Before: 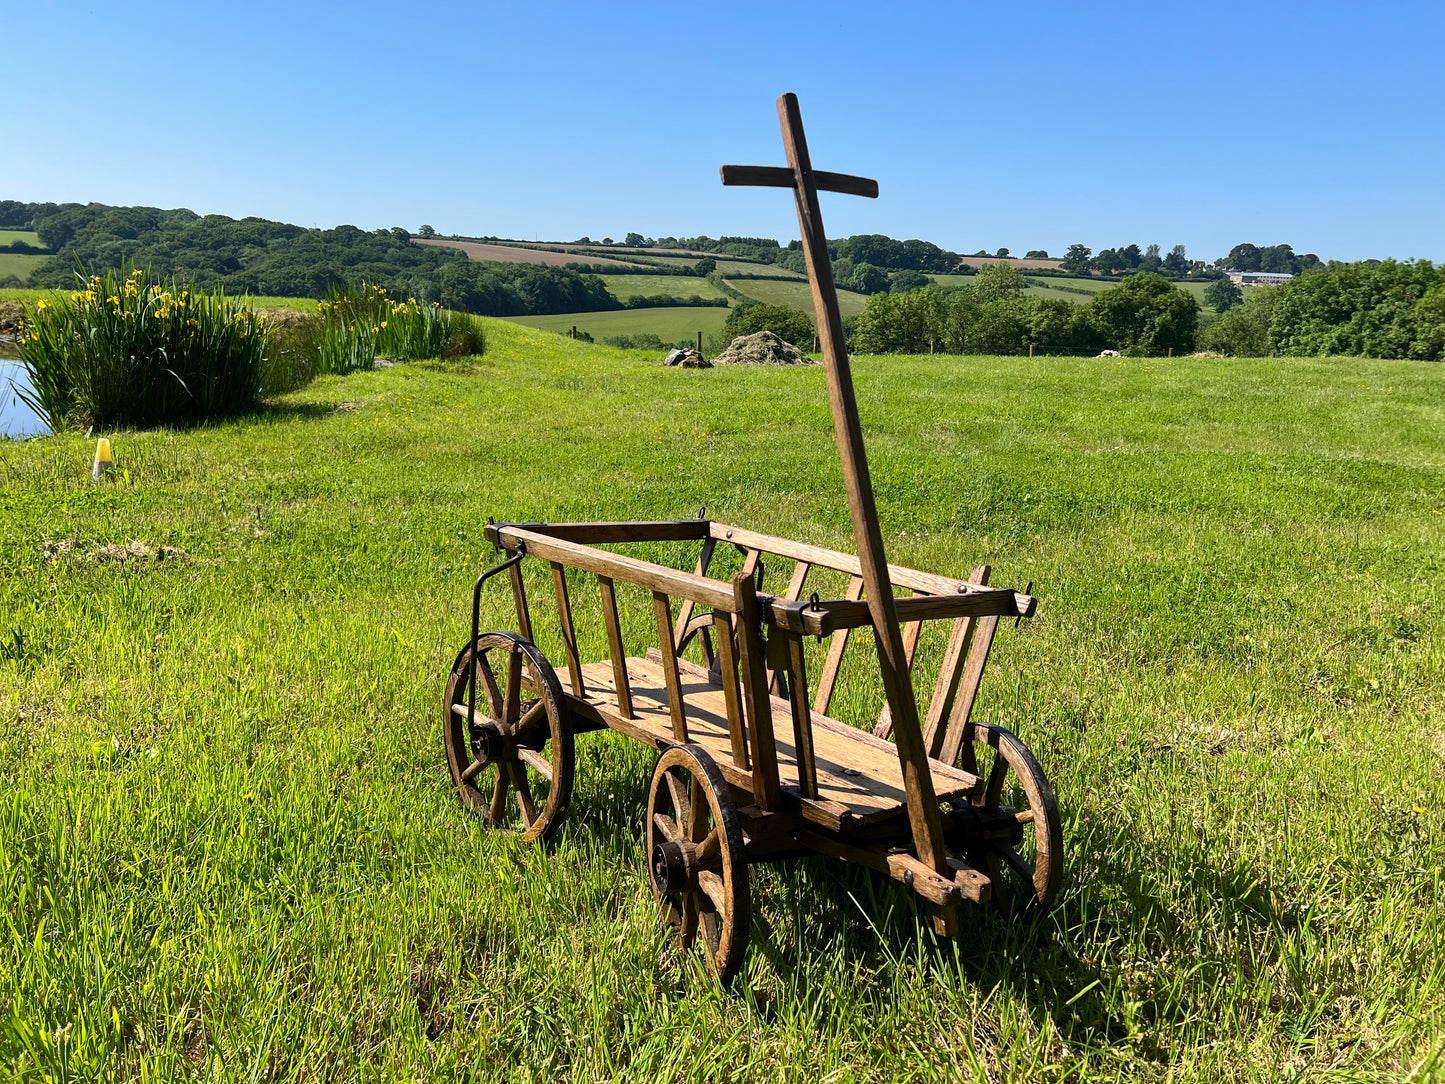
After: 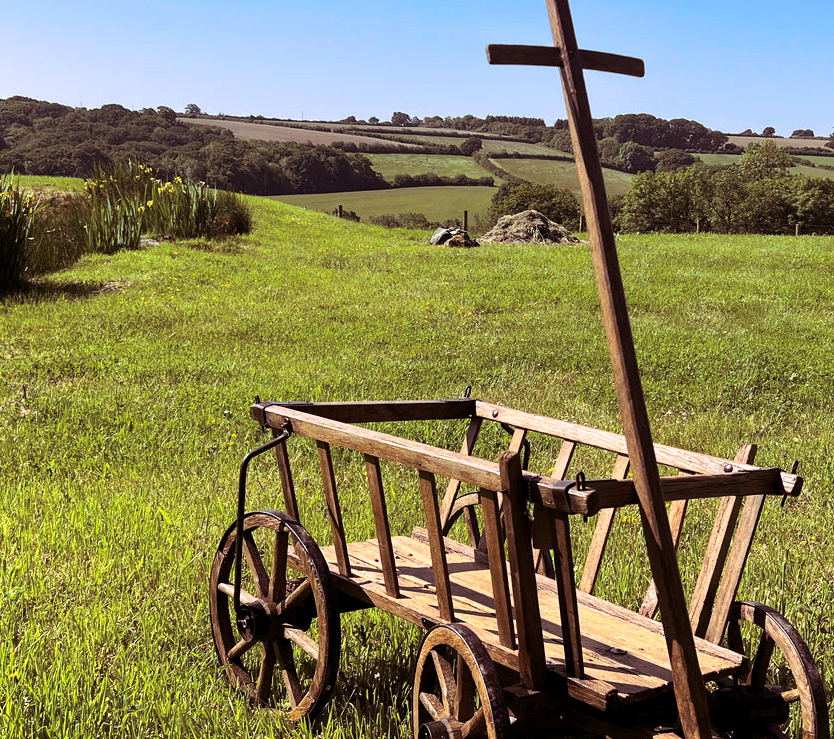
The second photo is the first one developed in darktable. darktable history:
crop: left 16.202%, top 11.208%, right 26.045%, bottom 20.557%
split-toning: highlights › hue 298.8°, highlights › saturation 0.73, compress 41.76%
exposure: black level correction 0.001, exposure 0.14 EV, compensate highlight preservation false
